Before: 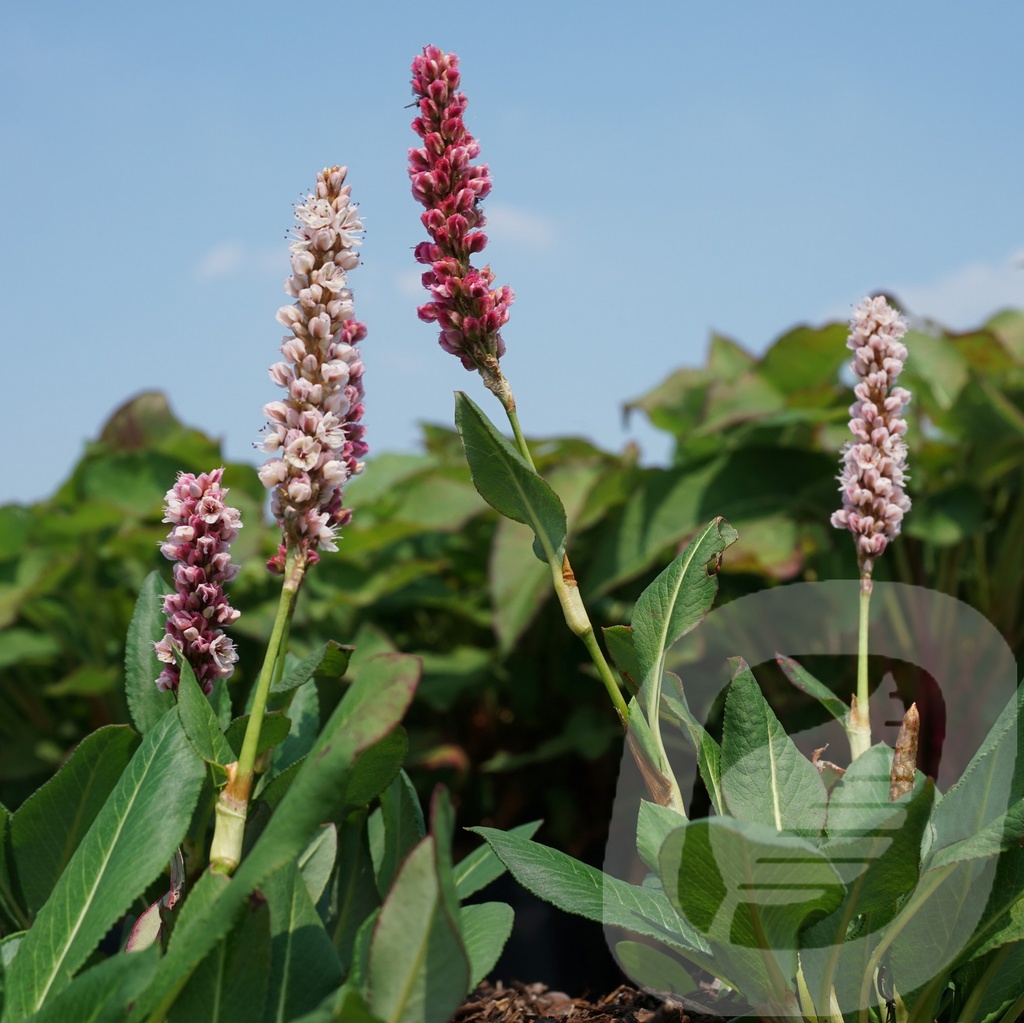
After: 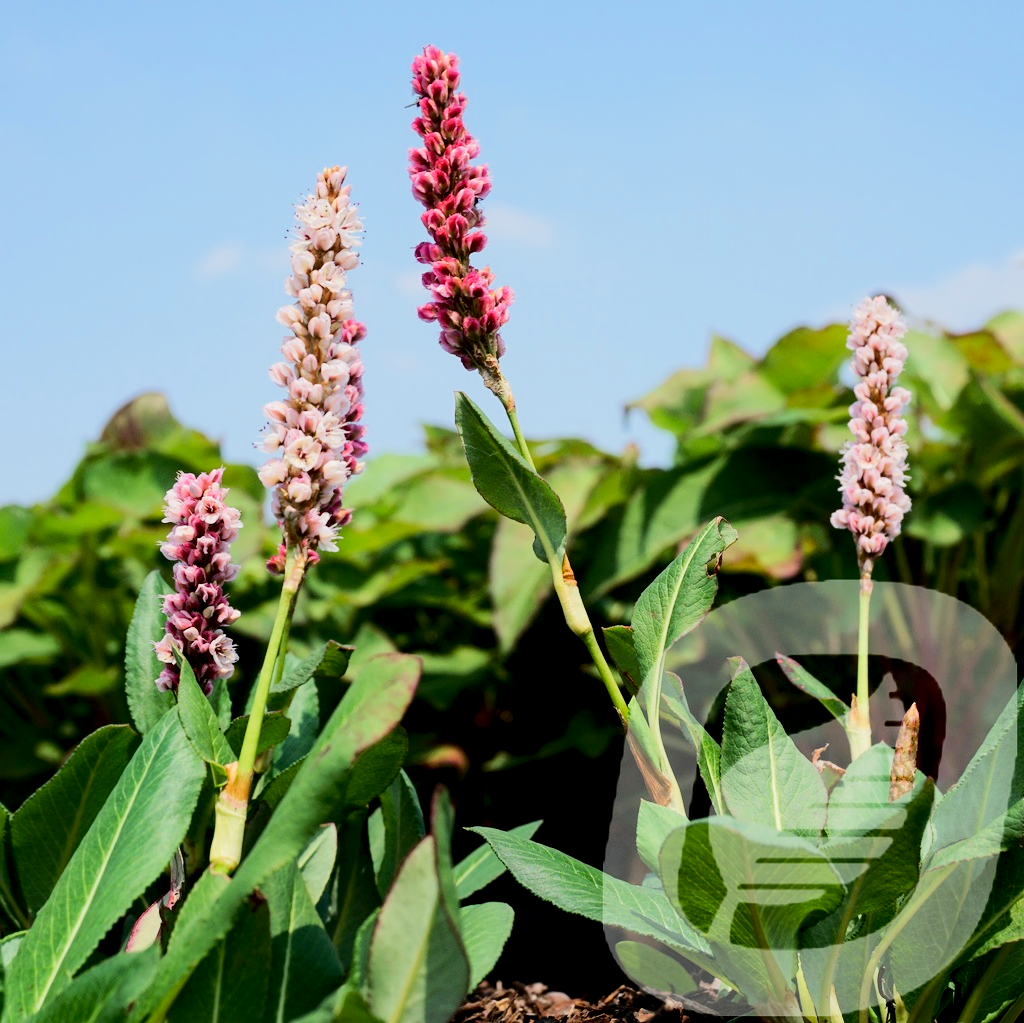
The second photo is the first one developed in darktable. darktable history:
tone equalizer: -7 EV 0.148 EV, -6 EV 0.579 EV, -5 EV 1.15 EV, -4 EV 1.36 EV, -3 EV 1.16 EV, -2 EV 0.6 EV, -1 EV 0.146 EV, edges refinement/feathering 500, mask exposure compensation -1.57 EV, preserve details no
exposure: black level correction 0.009, exposure -0.161 EV, compensate highlight preservation false
